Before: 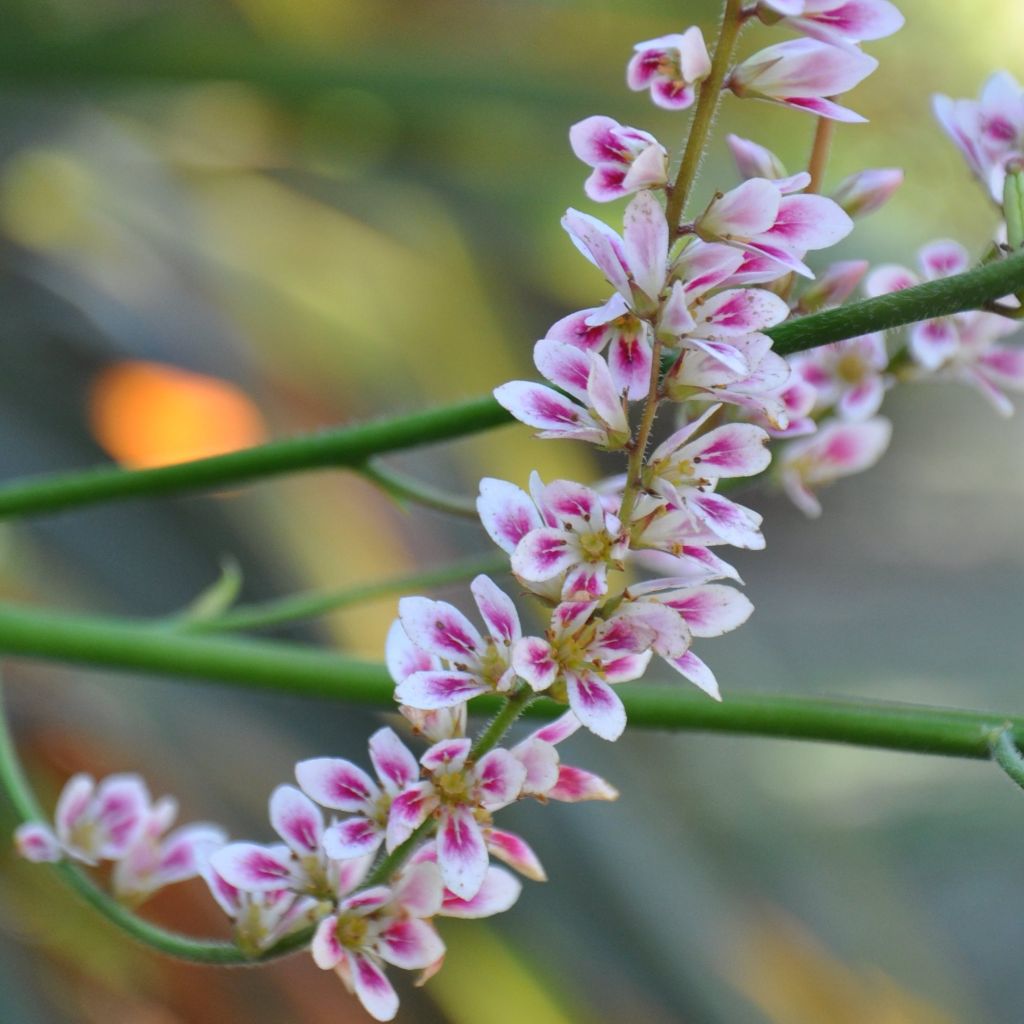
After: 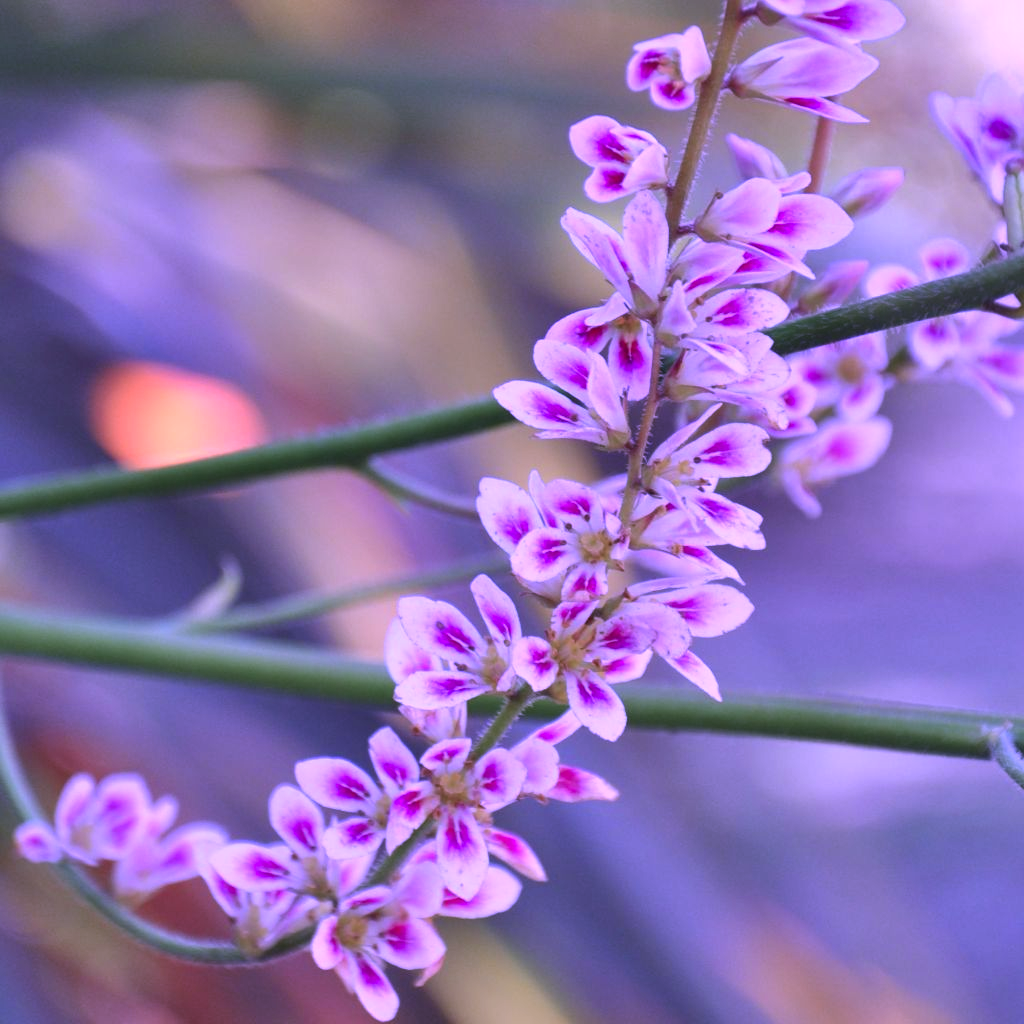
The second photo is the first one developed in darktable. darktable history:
color calibration: illuminant custom, x 0.38, y 0.482, temperature 4471.6 K, gamut compression 0.974
tone curve: curves: ch0 [(0, 0) (0.003, 0.003) (0.011, 0.012) (0.025, 0.027) (0.044, 0.048) (0.069, 0.075) (0.1, 0.108) (0.136, 0.147) (0.177, 0.192) (0.224, 0.243) (0.277, 0.3) (0.335, 0.363) (0.399, 0.433) (0.468, 0.508) (0.543, 0.589) (0.623, 0.676) (0.709, 0.769) (0.801, 0.868) (0.898, 0.949) (1, 1)], color space Lab, linked channels, preserve colors none
levels: black 0.102%, levels [0, 0.51, 1]
shadows and highlights: radius 134.11, soften with gaussian
